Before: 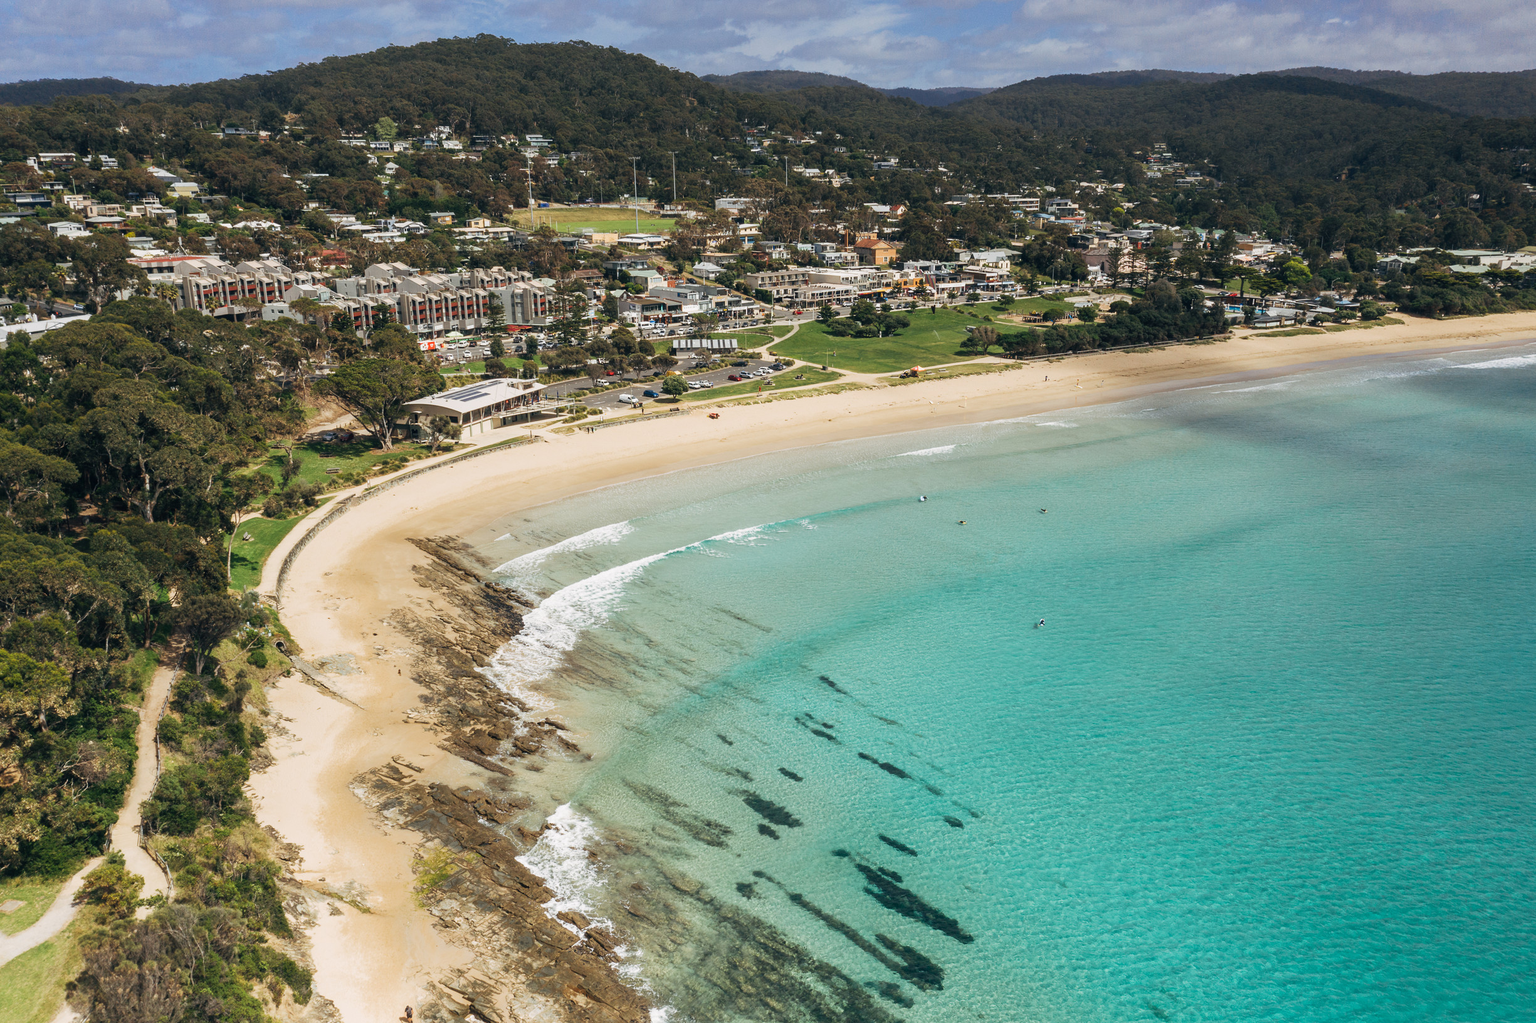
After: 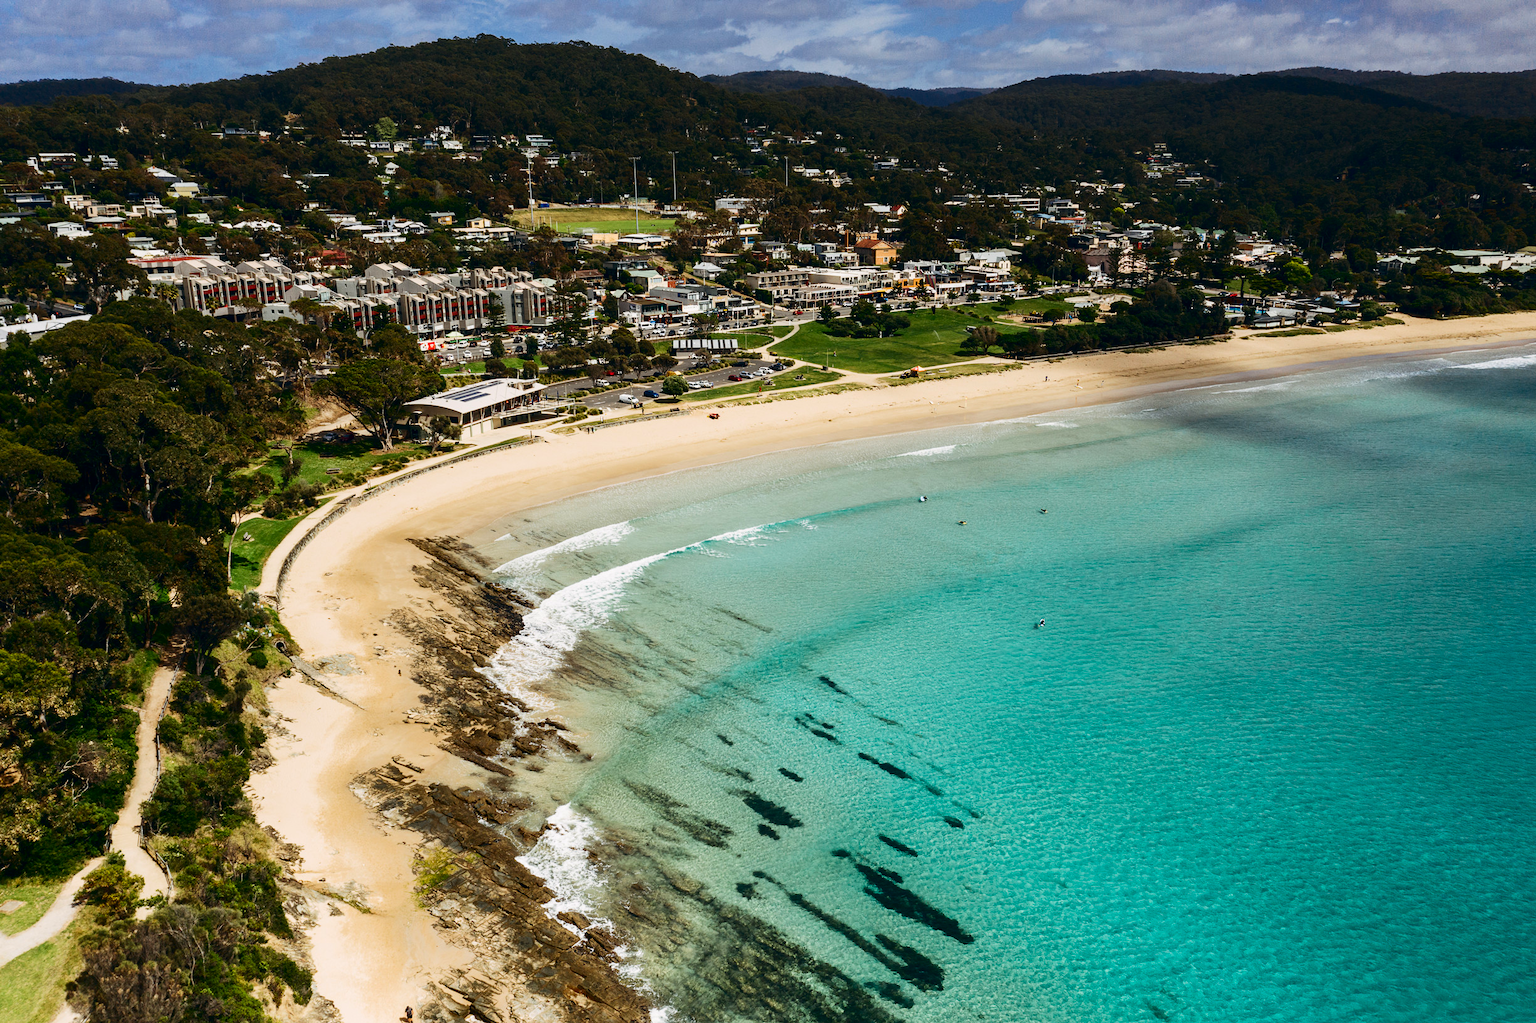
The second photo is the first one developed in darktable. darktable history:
contrast brightness saturation: contrast 0.217, brightness -0.185, saturation 0.232
